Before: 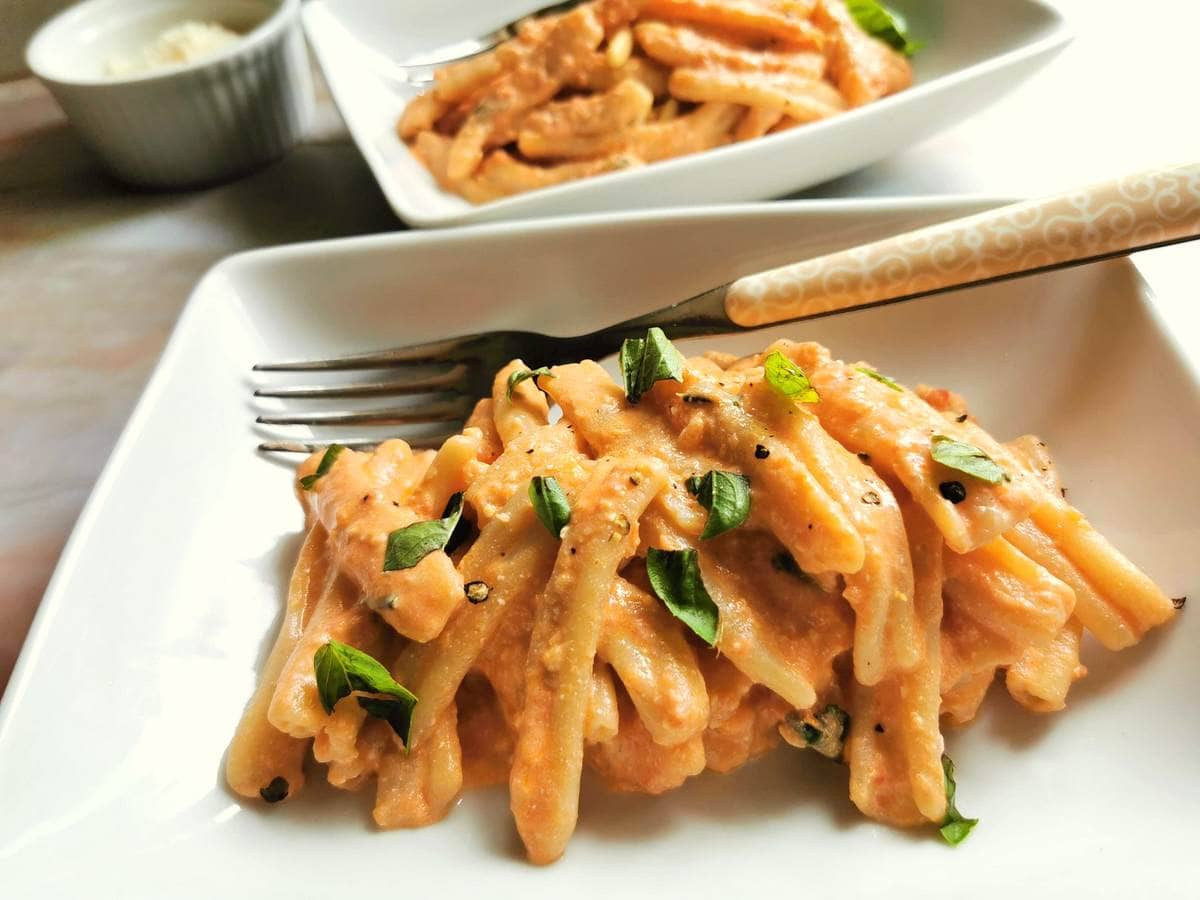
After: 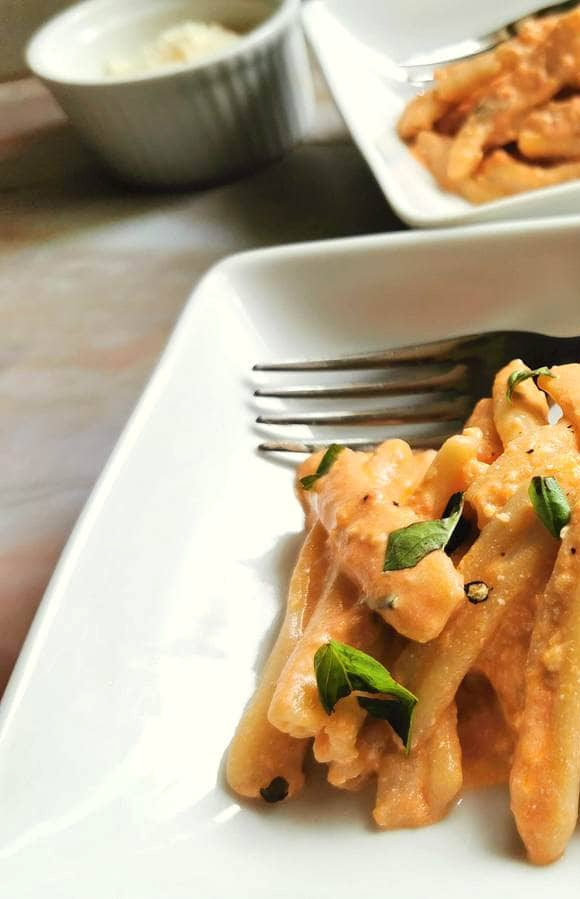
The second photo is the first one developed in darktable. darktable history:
shadows and highlights: shadows 61.6, white point adjustment 0.538, highlights -34.71, compress 83.5%
crop and rotate: left 0.033%, top 0%, right 51.619%
